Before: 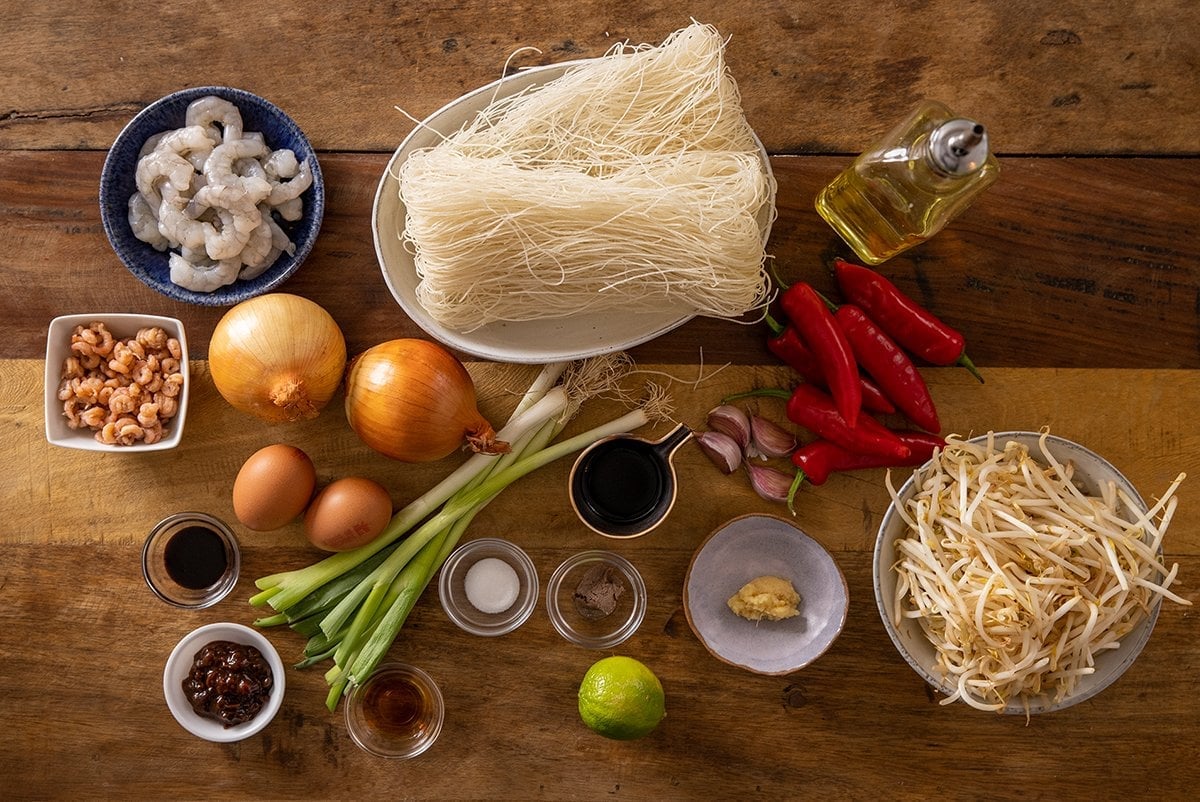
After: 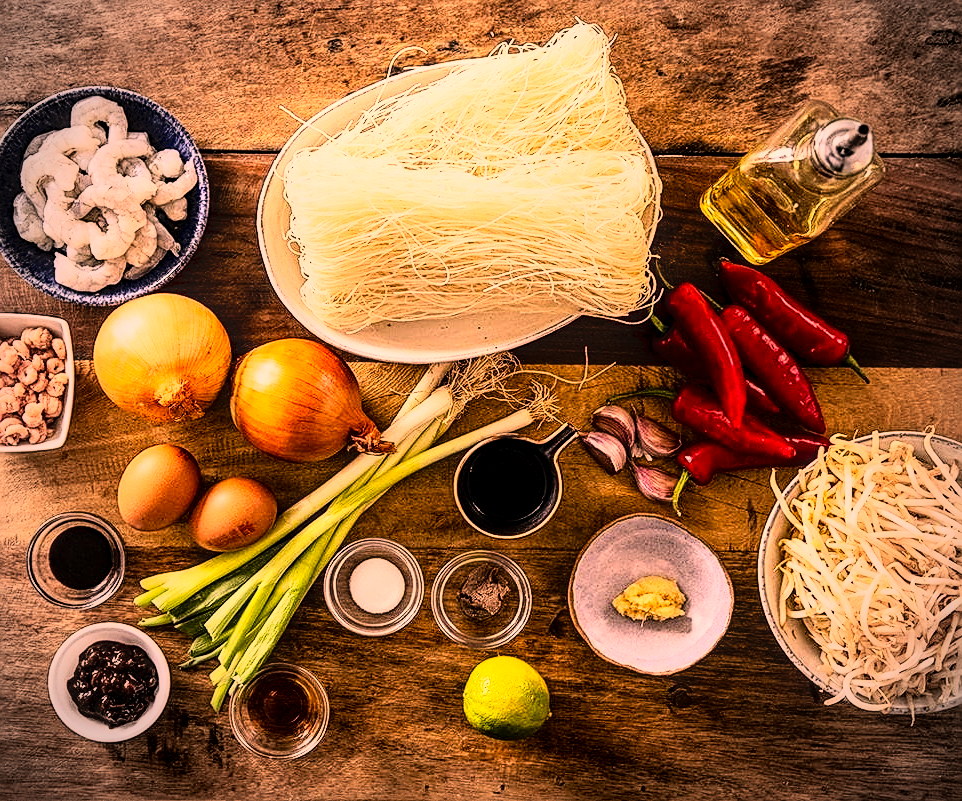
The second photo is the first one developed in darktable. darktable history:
sharpen: on, module defaults
crop and rotate: left 9.597%, right 10.195%
color correction: highlights a* 21.16, highlights b* 19.61
exposure: black level correction 0.005, exposure 0.286 EV, compensate highlight preservation false
rgb curve: curves: ch0 [(0, 0) (0.21, 0.15) (0.24, 0.21) (0.5, 0.75) (0.75, 0.96) (0.89, 0.99) (1, 1)]; ch1 [(0, 0.02) (0.21, 0.13) (0.25, 0.2) (0.5, 0.67) (0.75, 0.9) (0.89, 0.97) (1, 1)]; ch2 [(0, 0.02) (0.21, 0.13) (0.25, 0.2) (0.5, 0.67) (0.75, 0.9) (0.89, 0.97) (1, 1)], compensate middle gray true
local contrast: on, module defaults
vignetting: fall-off start 71.74%
